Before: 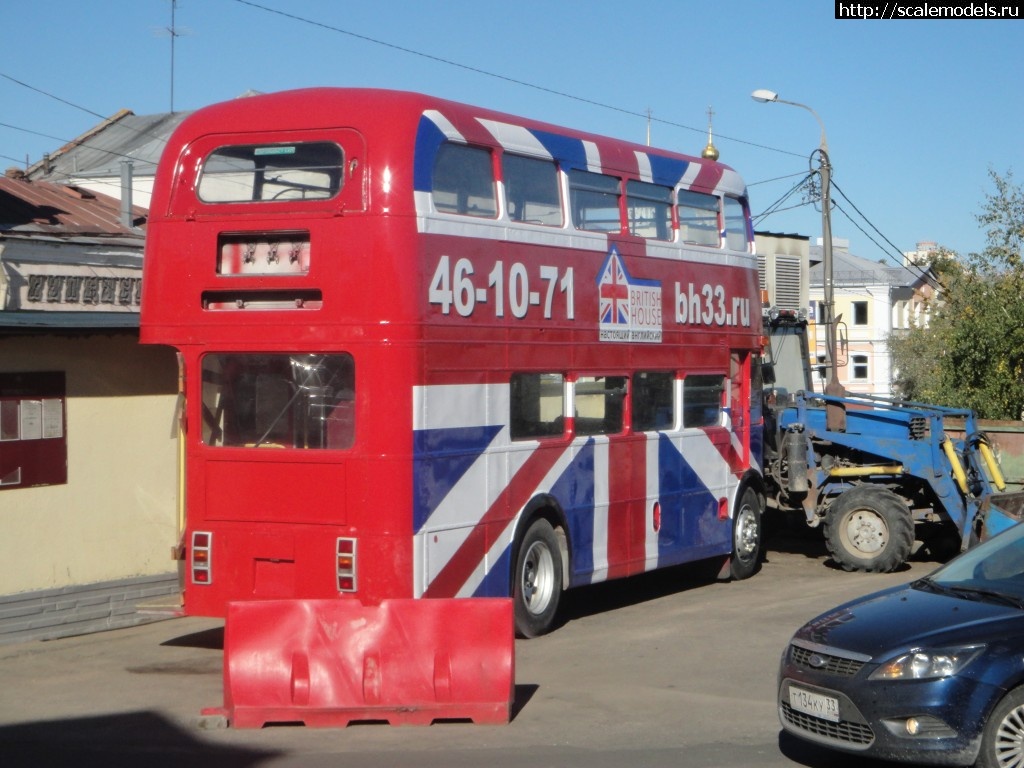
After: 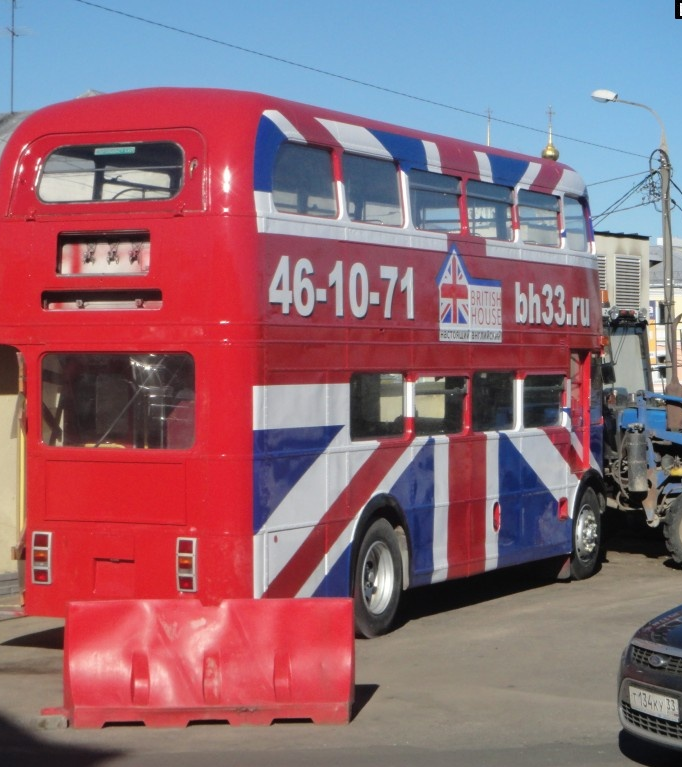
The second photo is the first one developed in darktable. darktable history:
tone equalizer: mask exposure compensation -0.501 EV
crop and rotate: left 15.644%, right 17.687%
